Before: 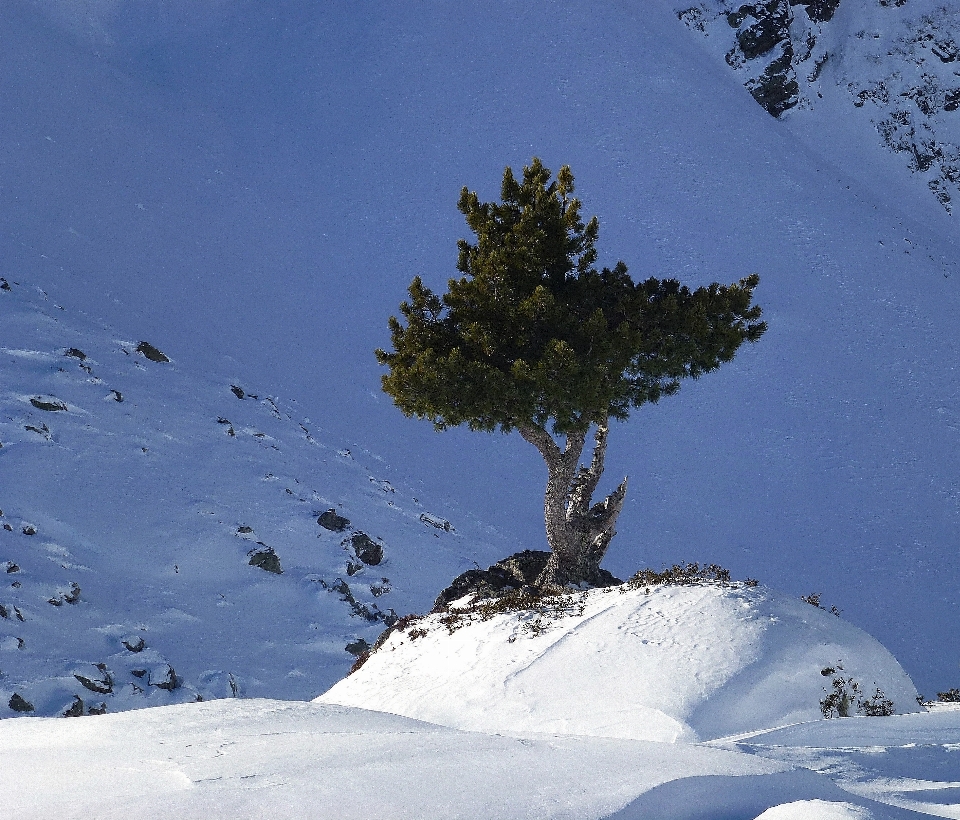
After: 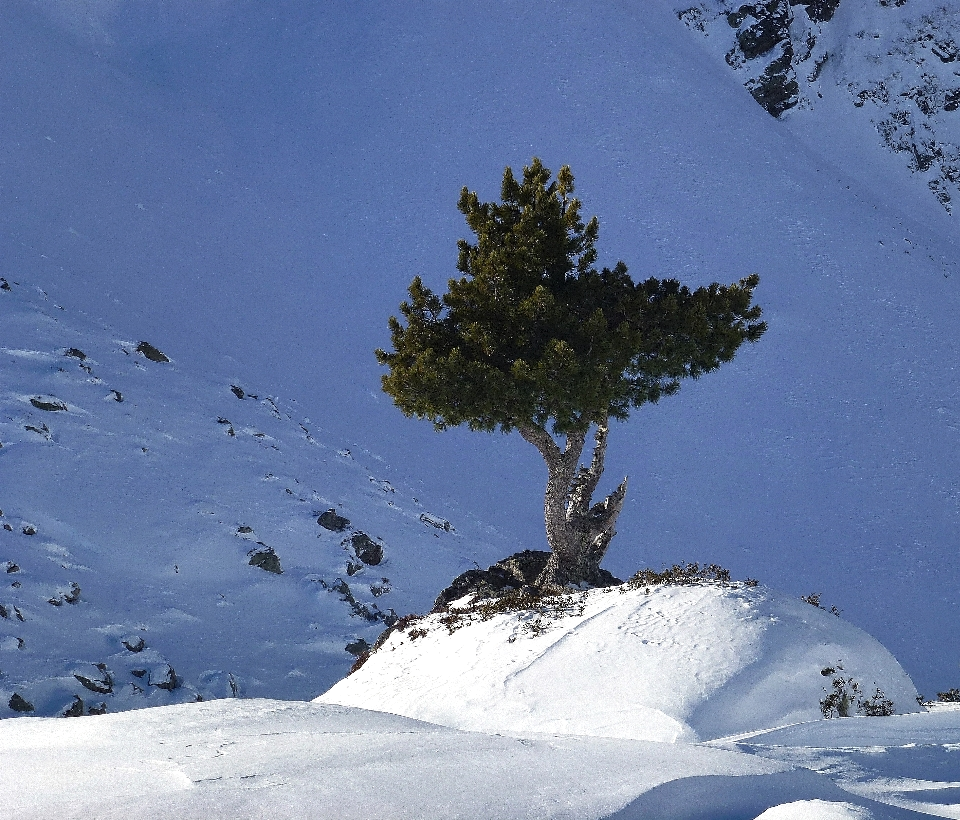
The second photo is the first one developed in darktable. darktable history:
shadows and highlights: radius 171.16, shadows 27, white point adjustment 3.13, highlights -67.95, soften with gaussian
rotate and perspective: crop left 0, crop top 0
